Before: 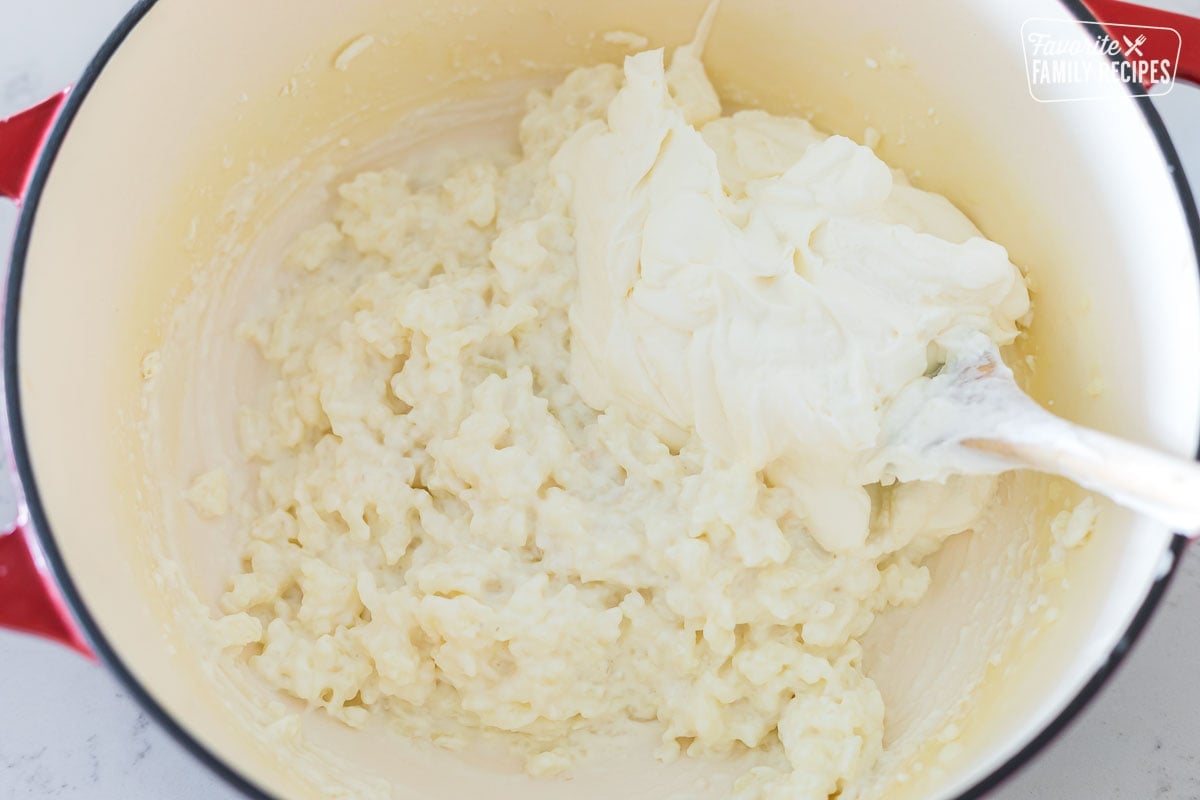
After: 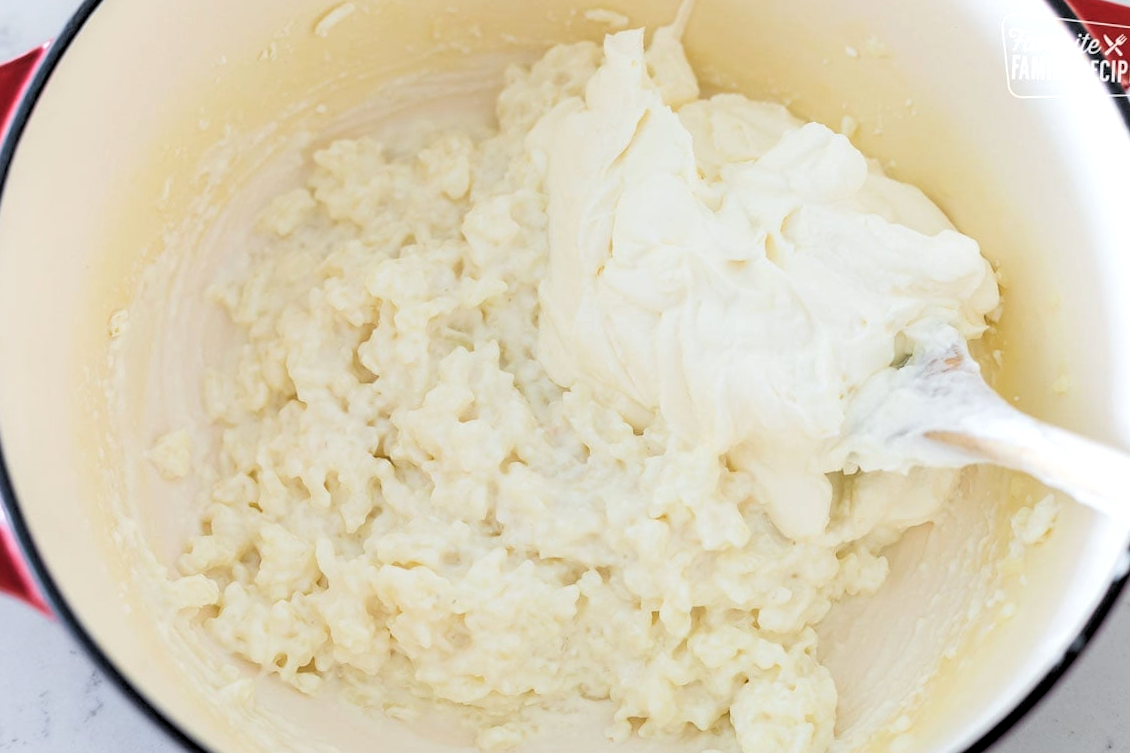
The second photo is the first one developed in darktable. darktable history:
crop and rotate: angle -2.38°
rgb levels: levels [[0.034, 0.472, 0.904], [0, 0.5, 1], [0, 0.5, 1]]
